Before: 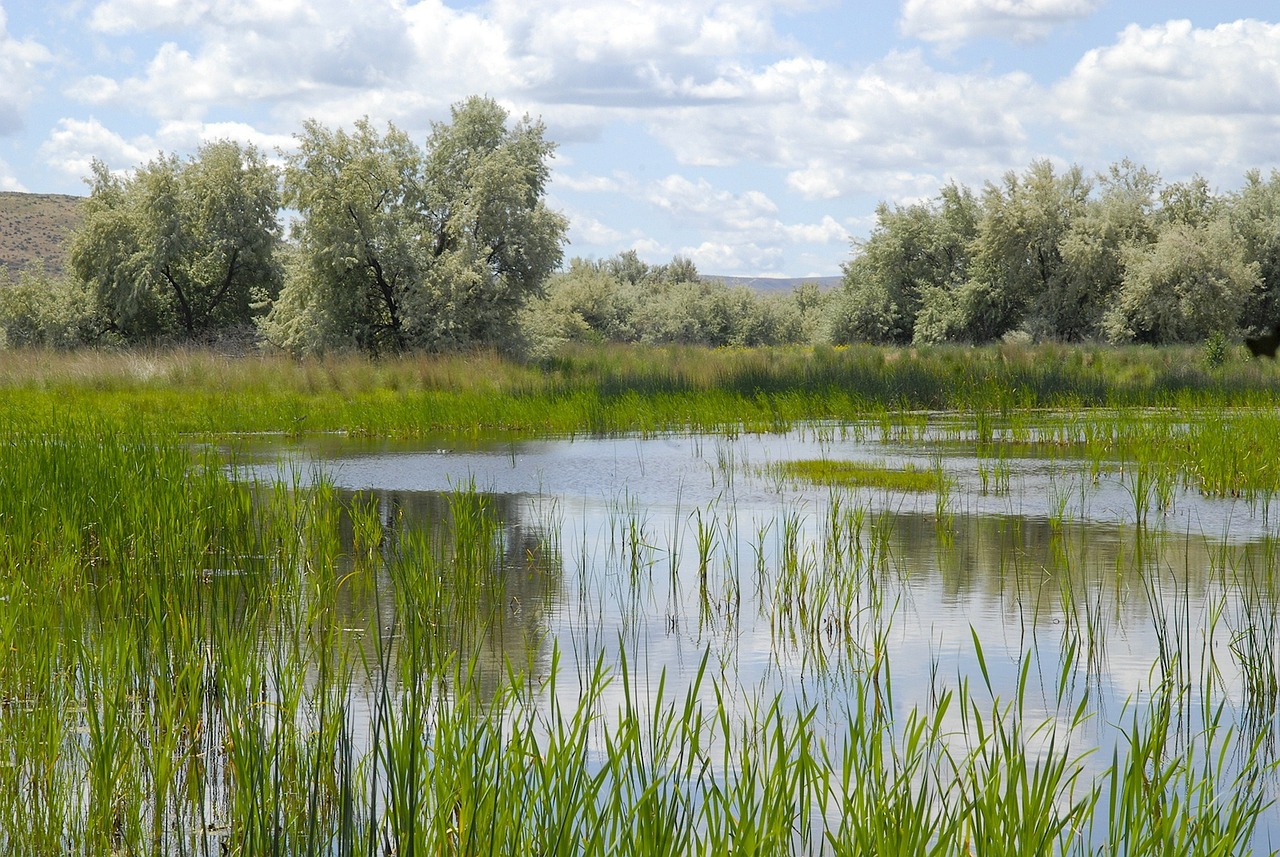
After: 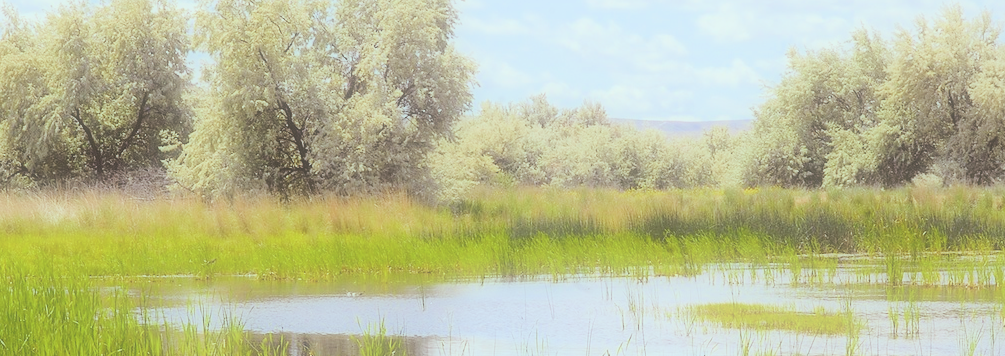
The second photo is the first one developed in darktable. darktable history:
crop: left 7.036%, top 18.398%, right 14.379%, bottom 40.043%
rgb levels: mode RGB, independent channels, levels [[0, 0.474, 1], [0, 0.5, 1], [0, 0.5, 1]]
exposure: black level correction 0.001, exposure 1.822 EV, compensate exposure bias true, compensate highlight preservation false
white balance: emerald 1
soften: size 60.24%, saturation 65.46%, brightness 0.506 EV, mix 25.7%
filmic rgb: black relative exposure -6.15 EV, white relative exposure 6.96 EV, hardness 2.23, color science v6 (2022)
tone curve: curves: ch0 [(0, 0) (0.003, 0.003) (0.011, 0.011) (0.025, 0.024) (0.044, 0.043) (0.069, 0.068) (0.1, 0.097) (0.136, 0.133) (0.177, 0.173) (0.224, 0.219) (0.277, 0.27) (0.335, 0.327) (0.399, 0.39) (0.468, 0.457) (0.543, 0.545) (0.623, 0.625) (0.709, 0.71) (0.801, 0.801) (0.898, 0.898) (1, 1)], preserve colors none
